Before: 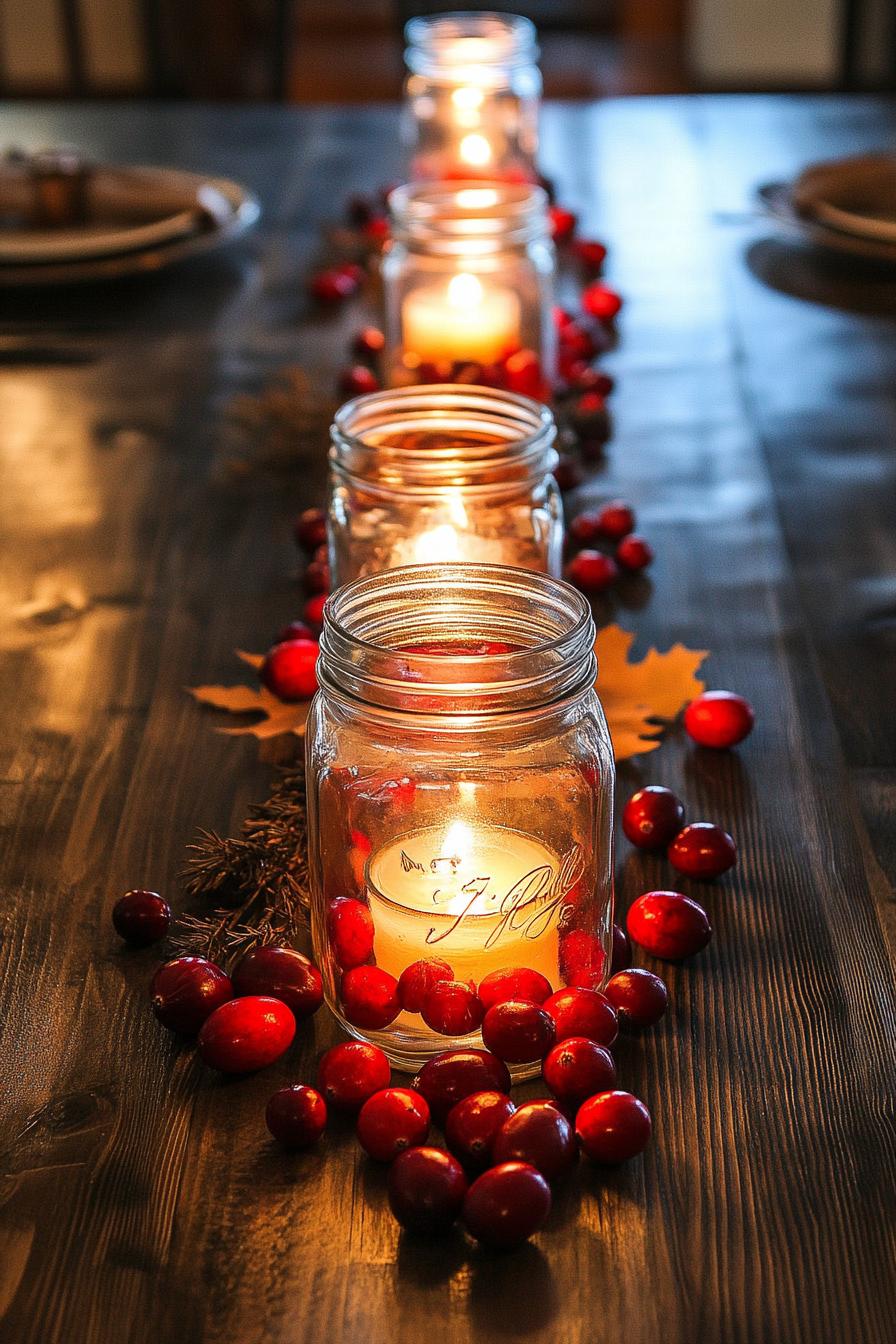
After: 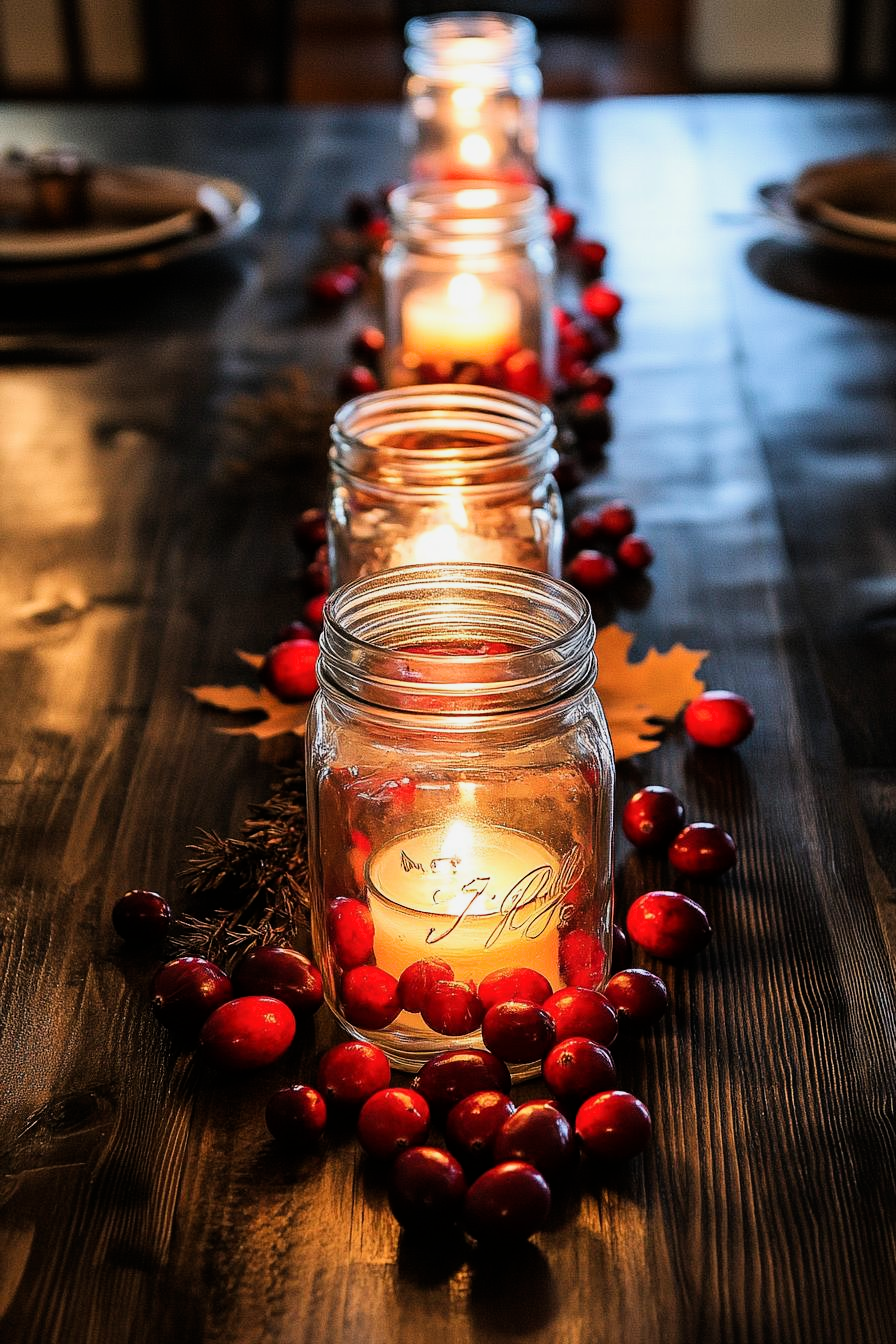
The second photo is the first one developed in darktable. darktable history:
filmic rgb: black relative exposure -8.06 EV, white relative exposure 3.01 EV, hardness 5.32, contrast 1.262
